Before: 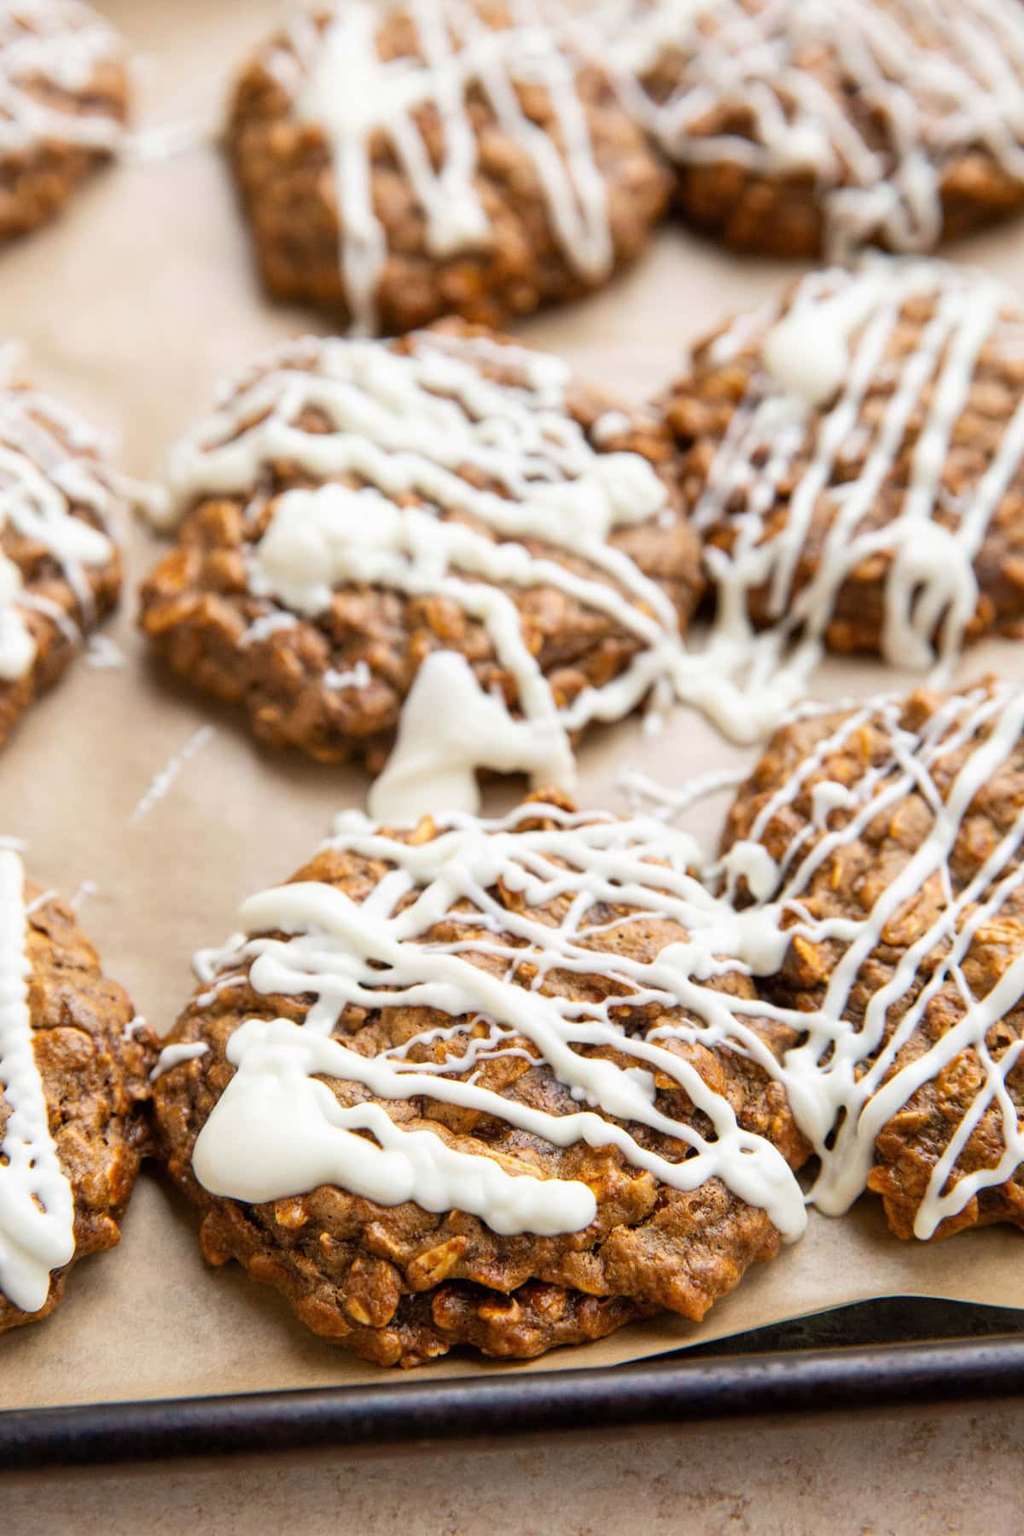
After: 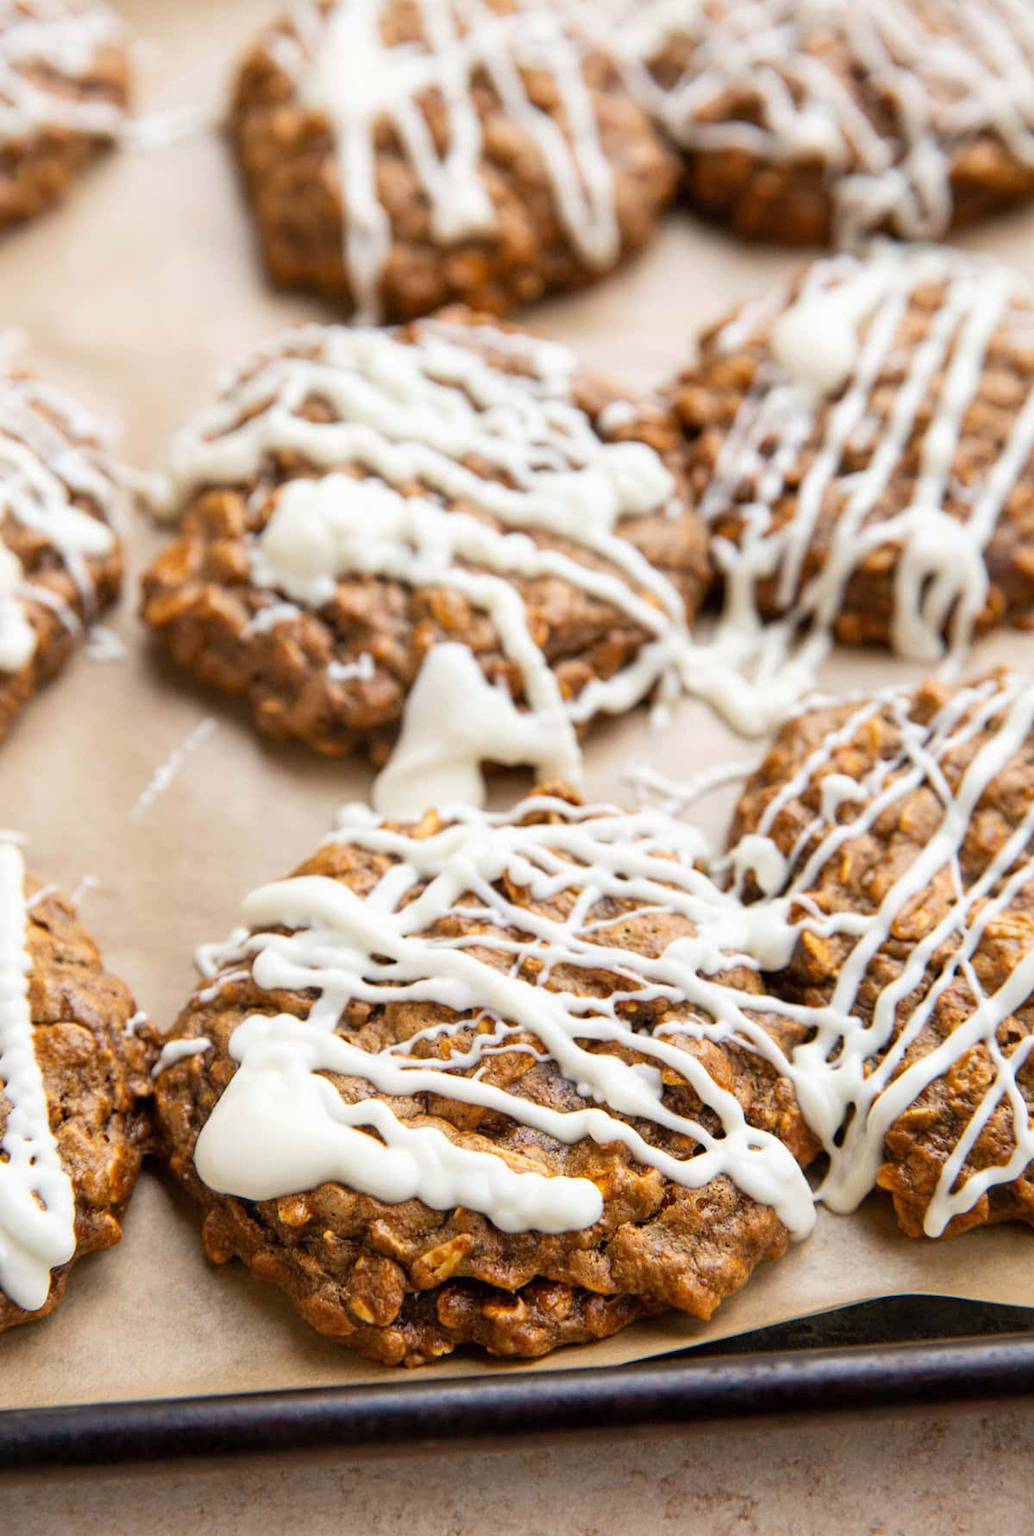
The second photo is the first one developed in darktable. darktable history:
crop: top 1.002%, right 0.014%
